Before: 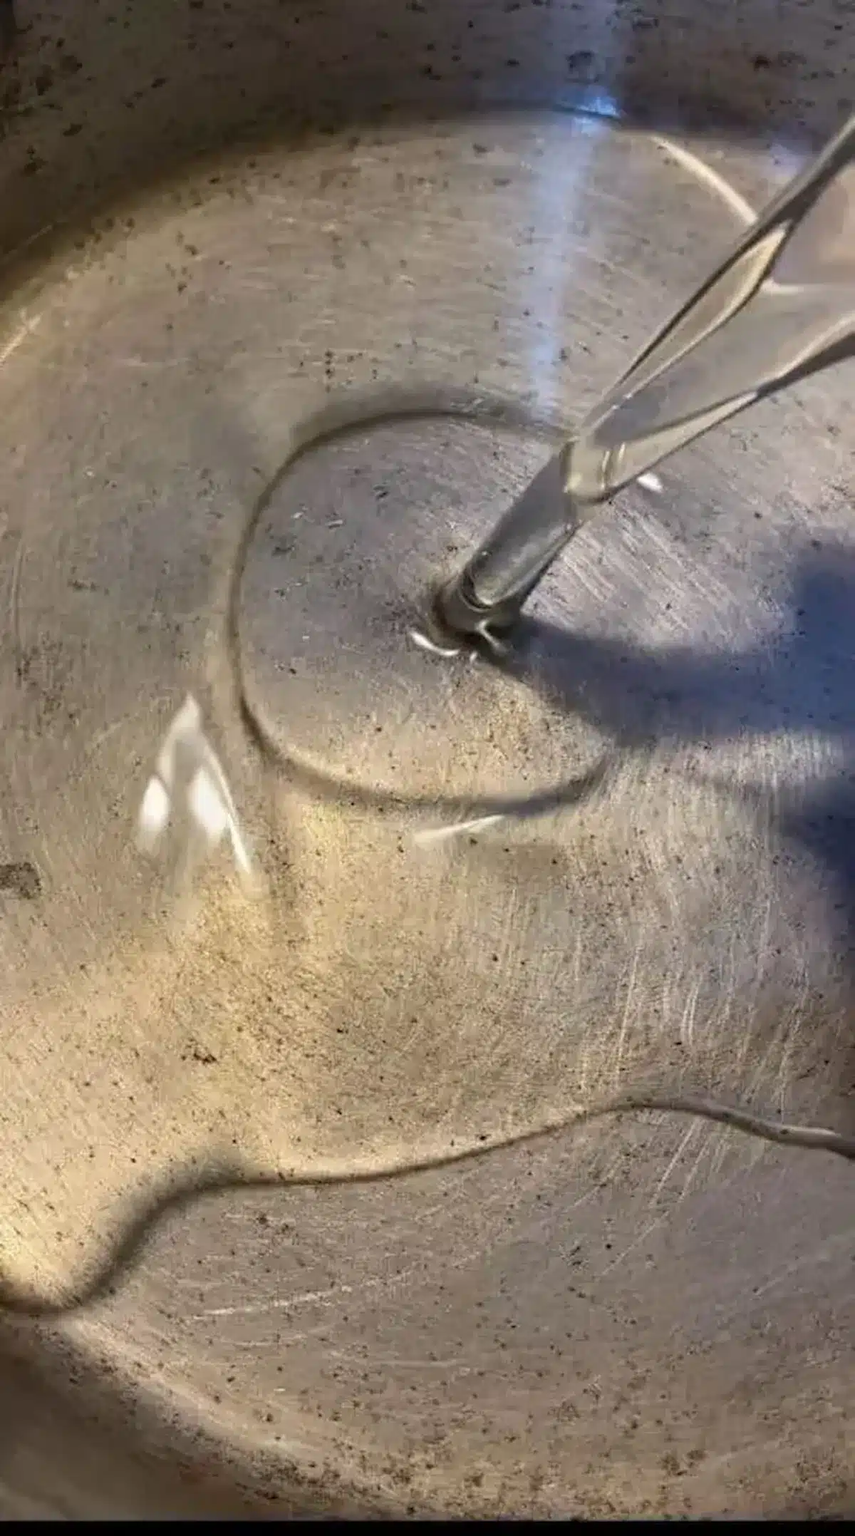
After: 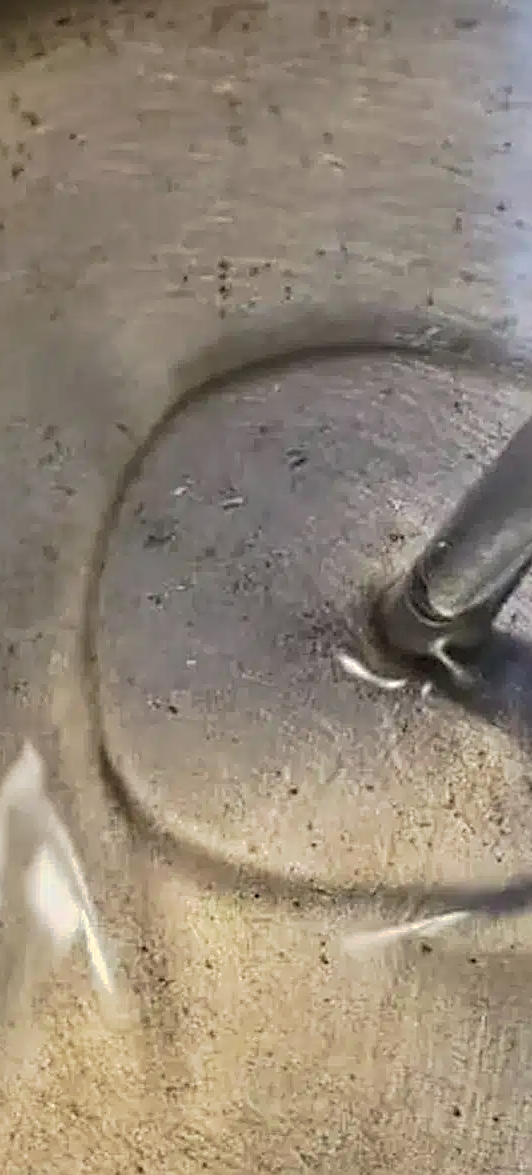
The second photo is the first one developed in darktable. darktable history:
tone curve: curves: ch0 [(0, 0) (0.003, 0.032) (0.011, 0.04) (0.025, 0.058) (0.044, 0.084) (0.069, 0.107) (0.1, 0.13) (0.136, 0.158) (0.177, 0.193) (0.224, 0.236) (0.277, 0.283) (0.335, 0.335) (0.399, 0.399) (0.468, 0.467) (0.543, 0.533) (0.623, 0.612) (0.709, 0.698) (0.801, 0.776) (0.898, 0.848) (1, 1)], preserve colors none
crop: left 19.905%, top 10.774%, right 35.683%, bottom 34.695%
sharpen: on, module defaults
